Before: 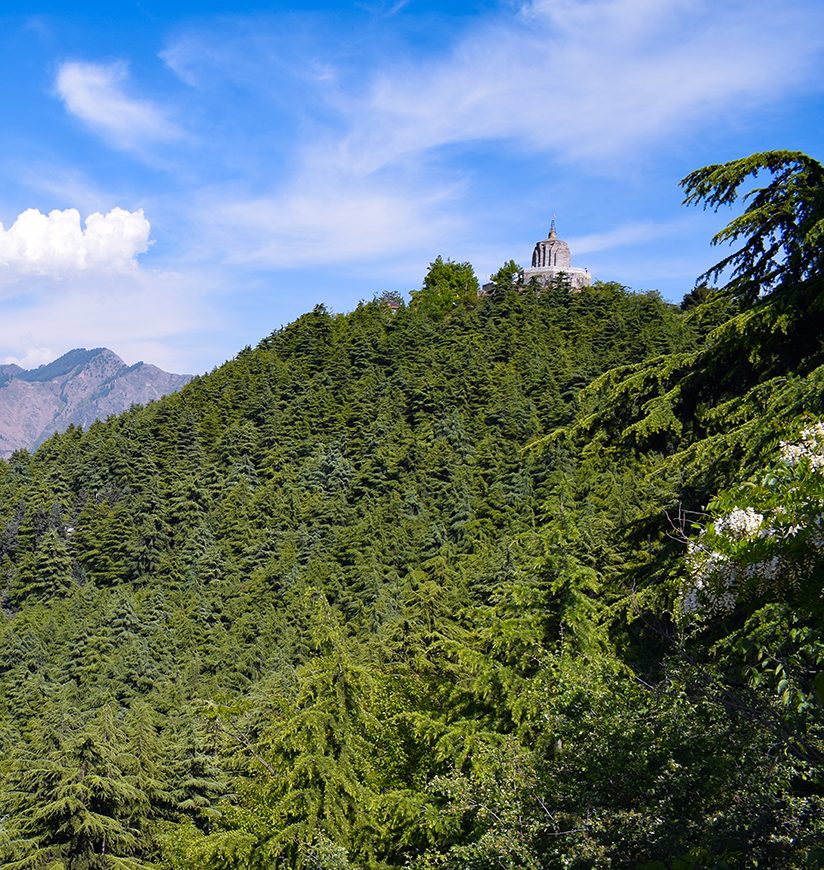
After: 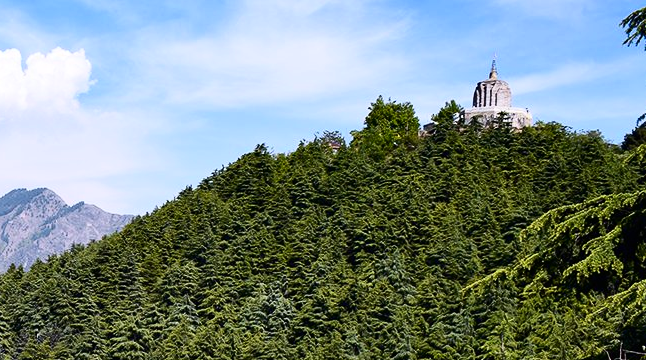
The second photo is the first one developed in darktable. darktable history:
crop: left 7.251%, top 18.458%, right 14.253%, bottom 39.872%
contrast brightness saturation: contrast 0.286
